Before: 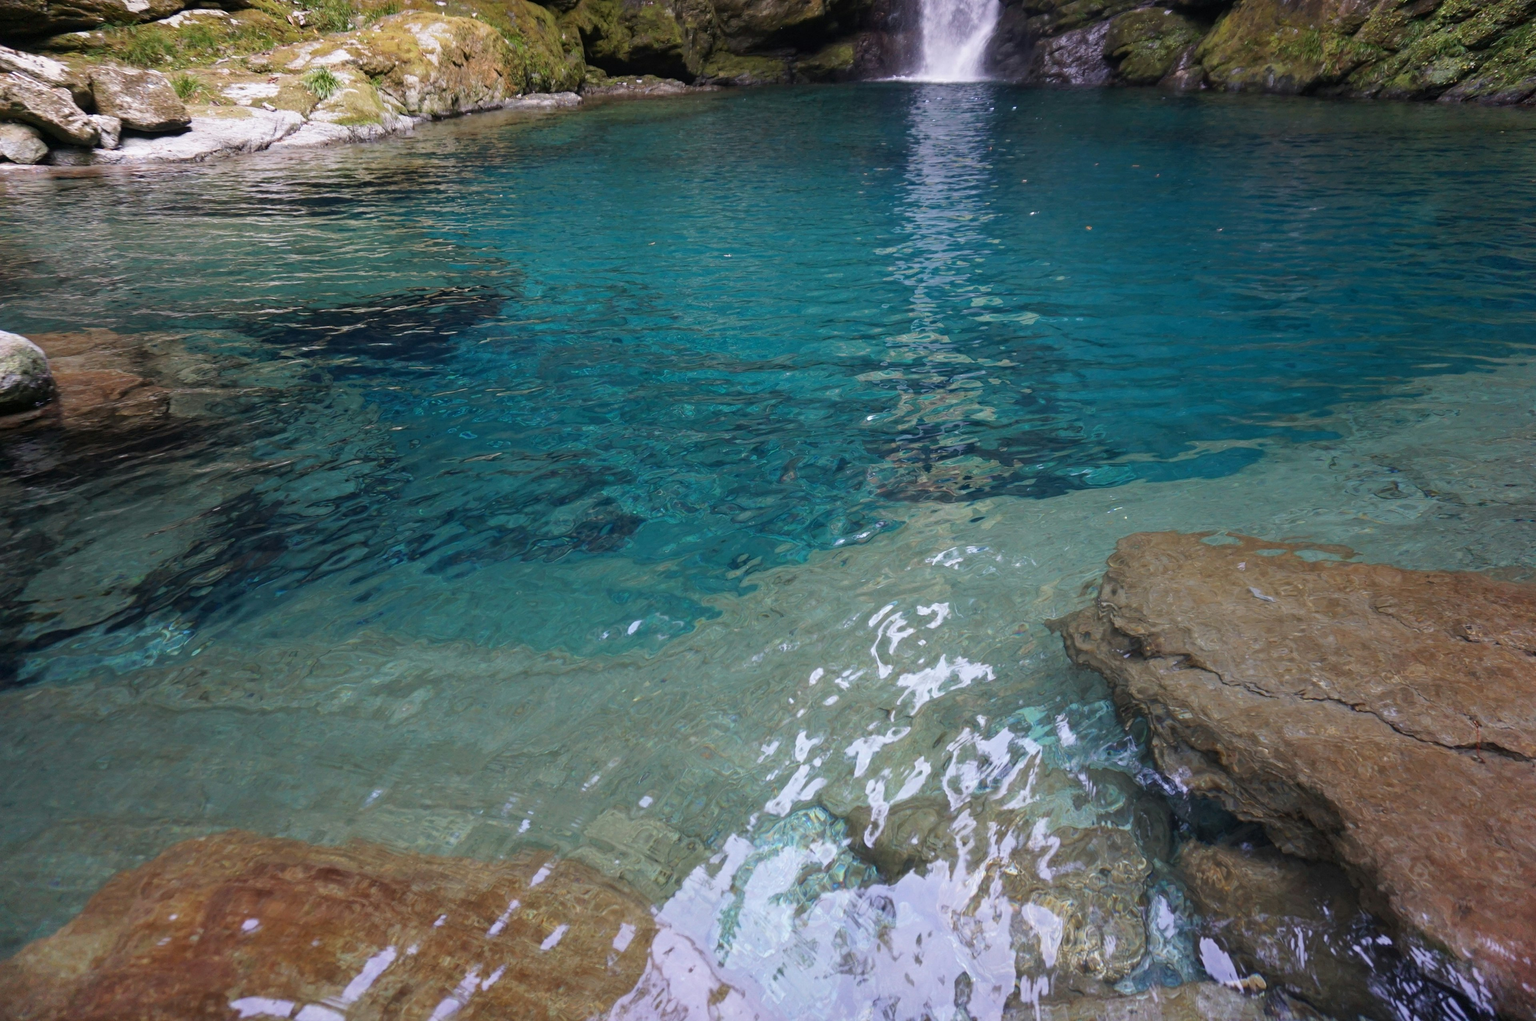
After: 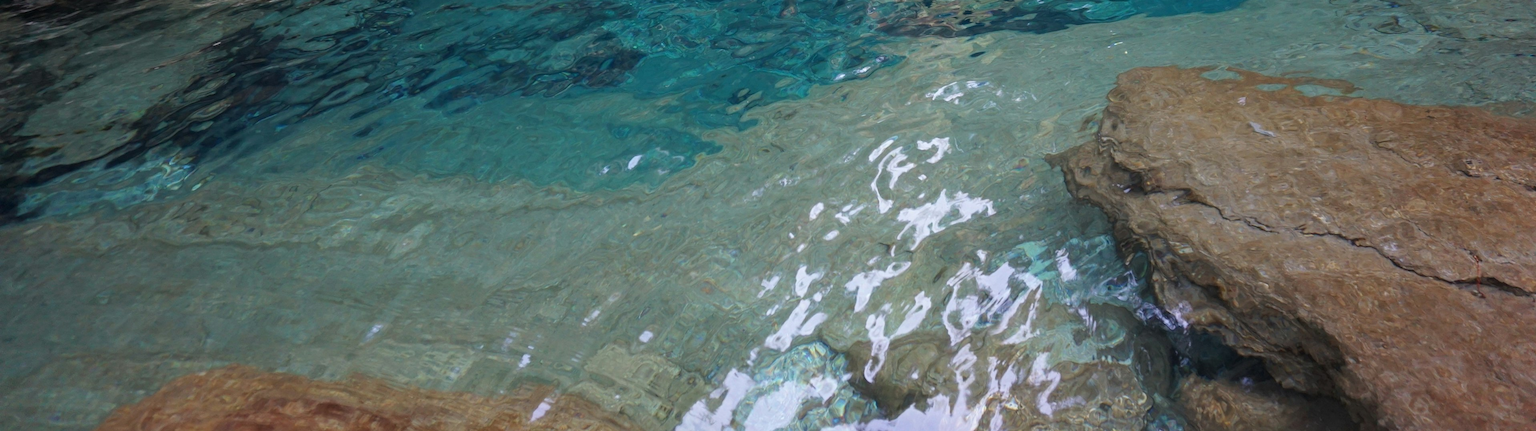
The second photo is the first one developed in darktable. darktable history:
crop: top 45.61%, bottom 12.108%
